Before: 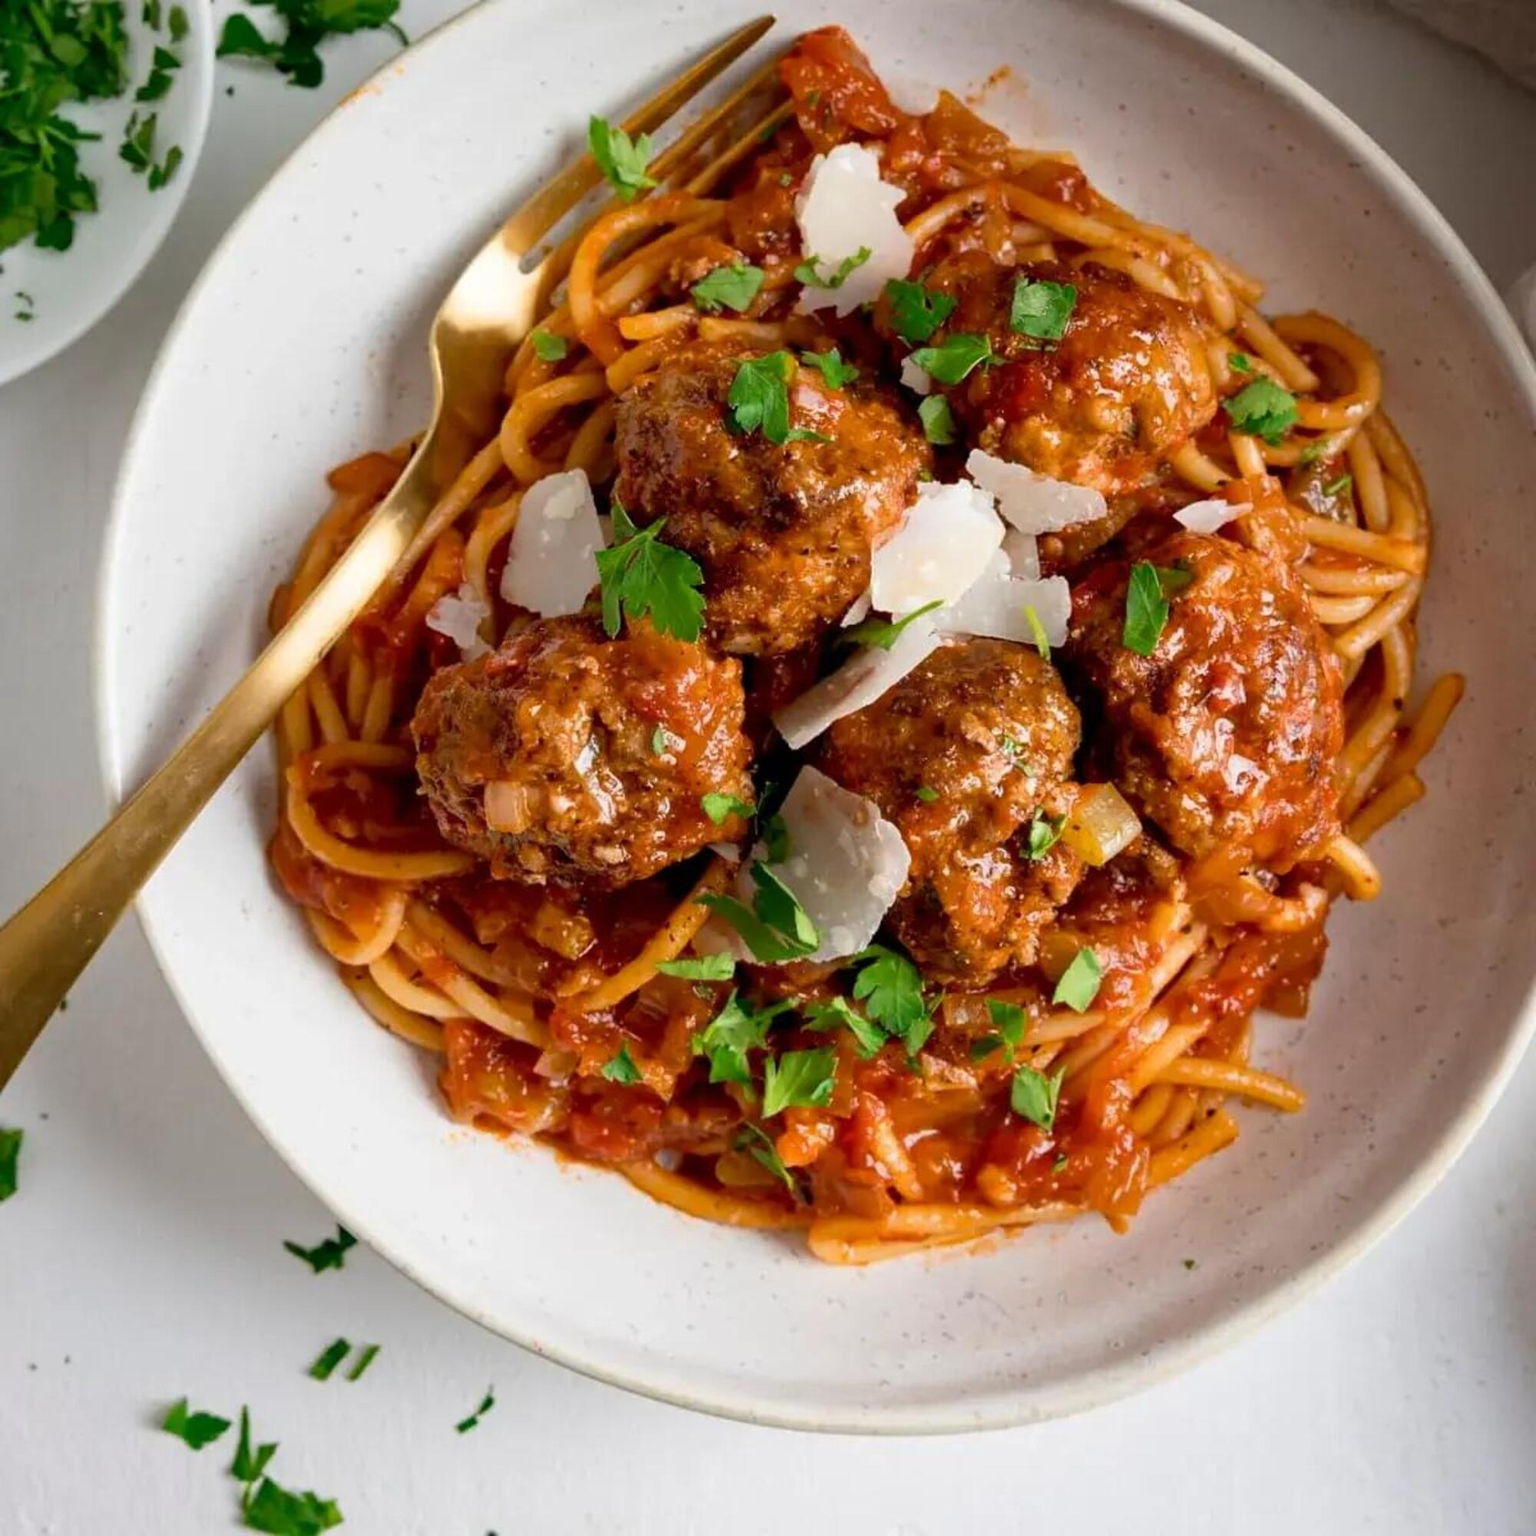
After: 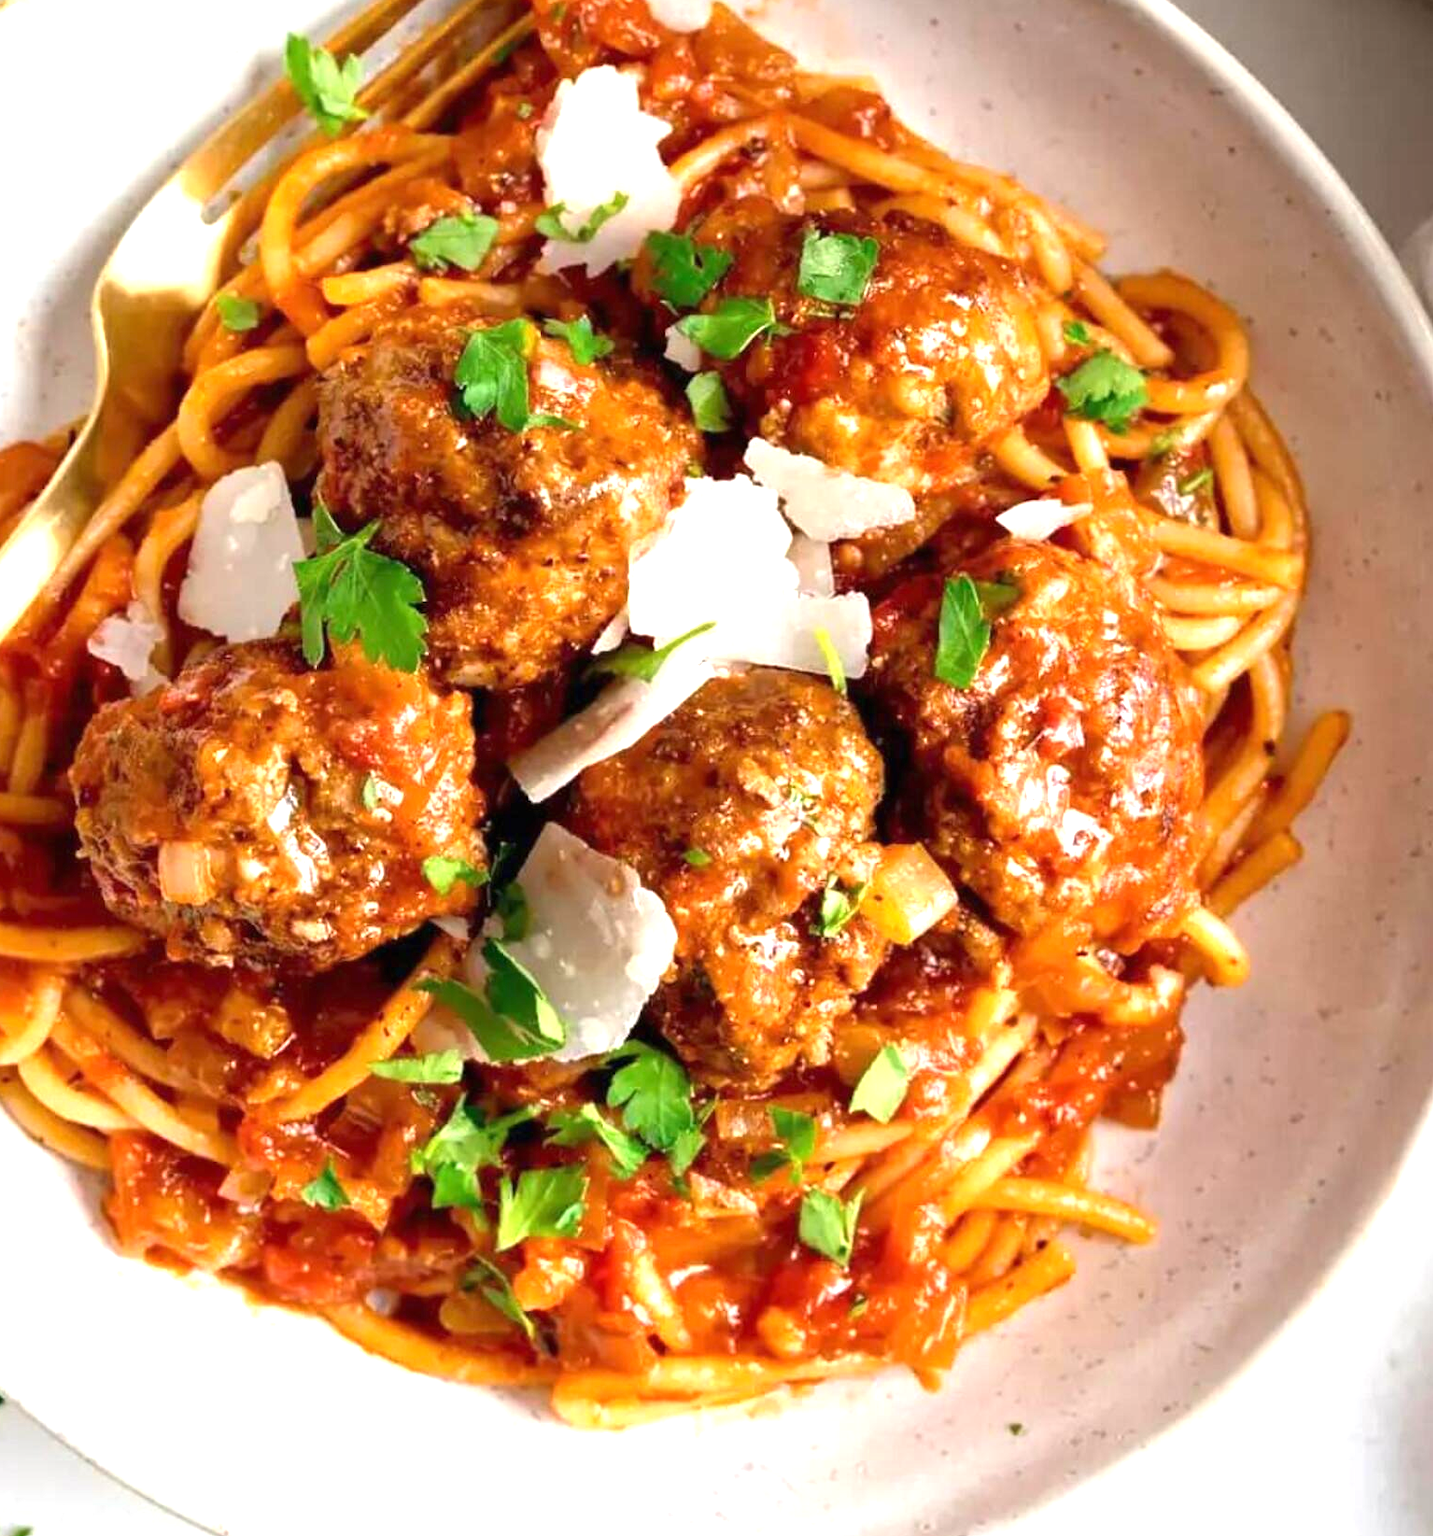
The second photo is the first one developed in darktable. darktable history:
crop: left 23.095%, top 5.827%, bottom 11.854%
exposure: black level correction 0, exposure 1.1 EV, compensate exposure bias true, compensate highlight preservation false
